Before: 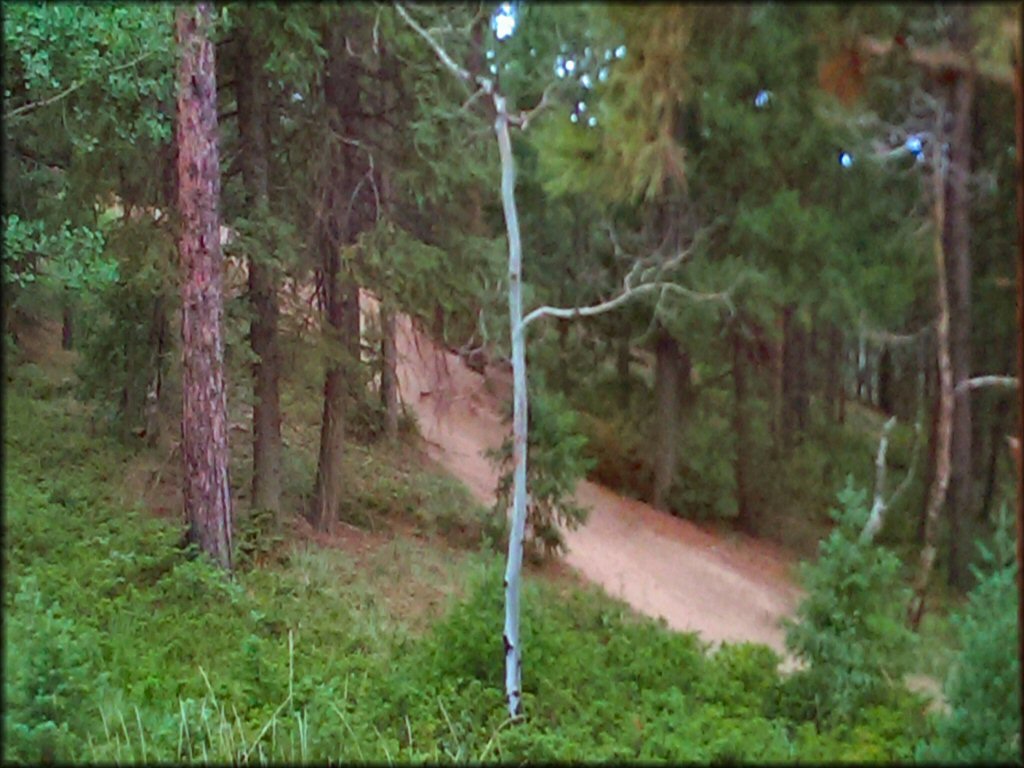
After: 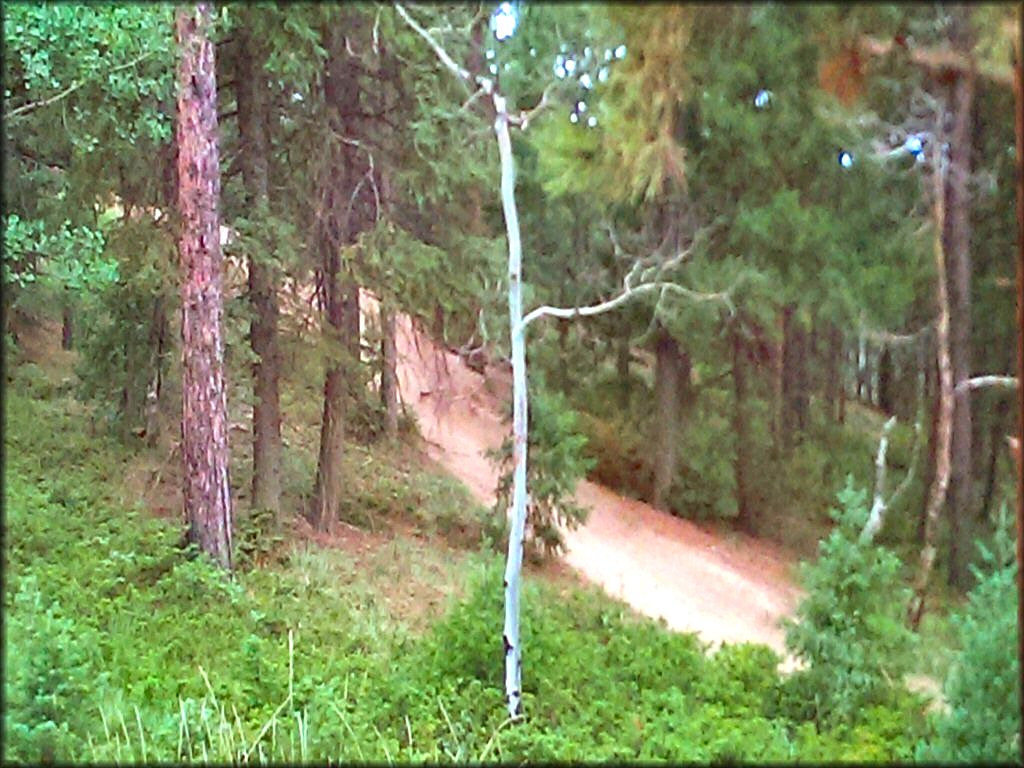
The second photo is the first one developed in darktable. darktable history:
sharpen: on, module defaults
exposure: black level correction 0, exposure 1.103 EV, compensate exposure bias true, compensate highlight preservation false
